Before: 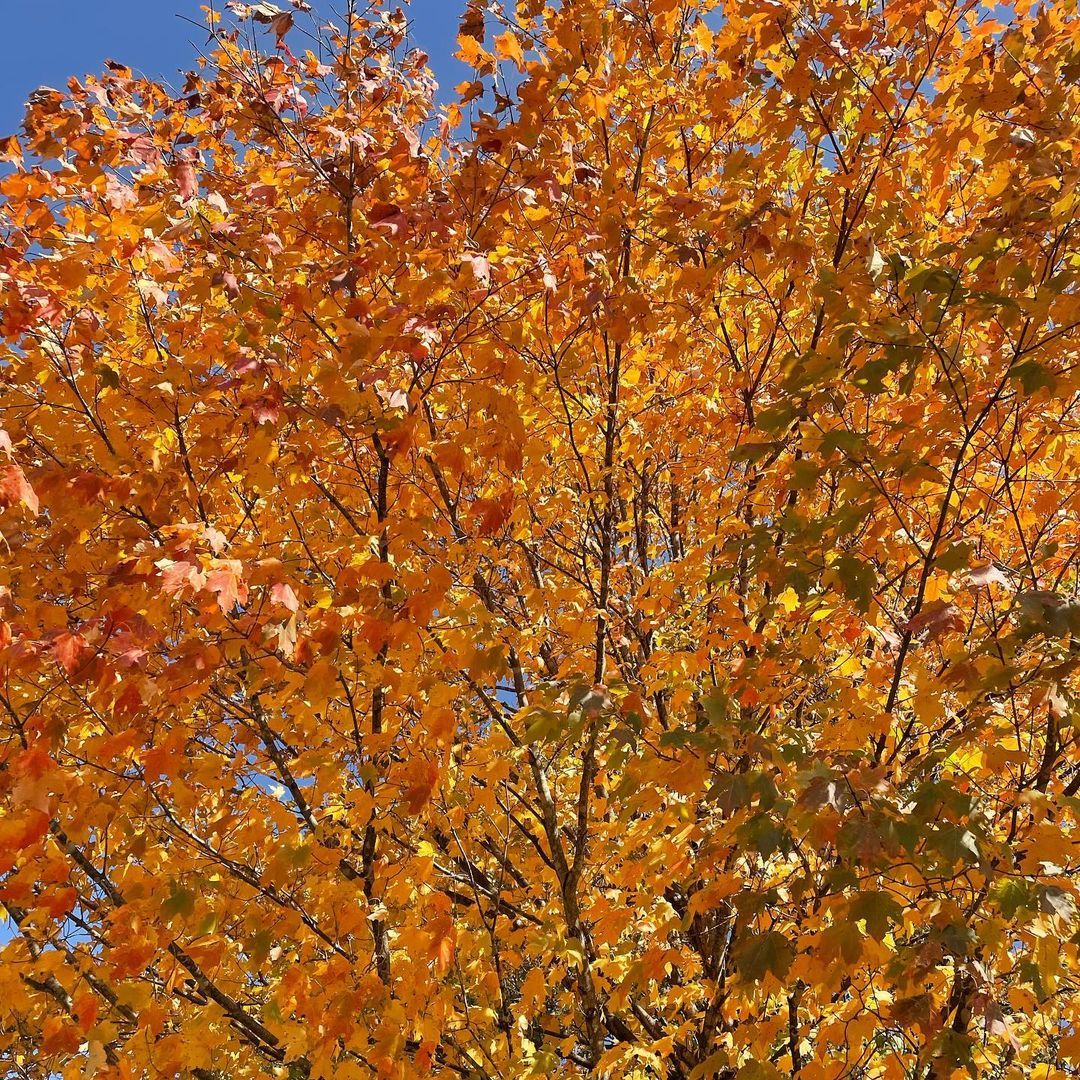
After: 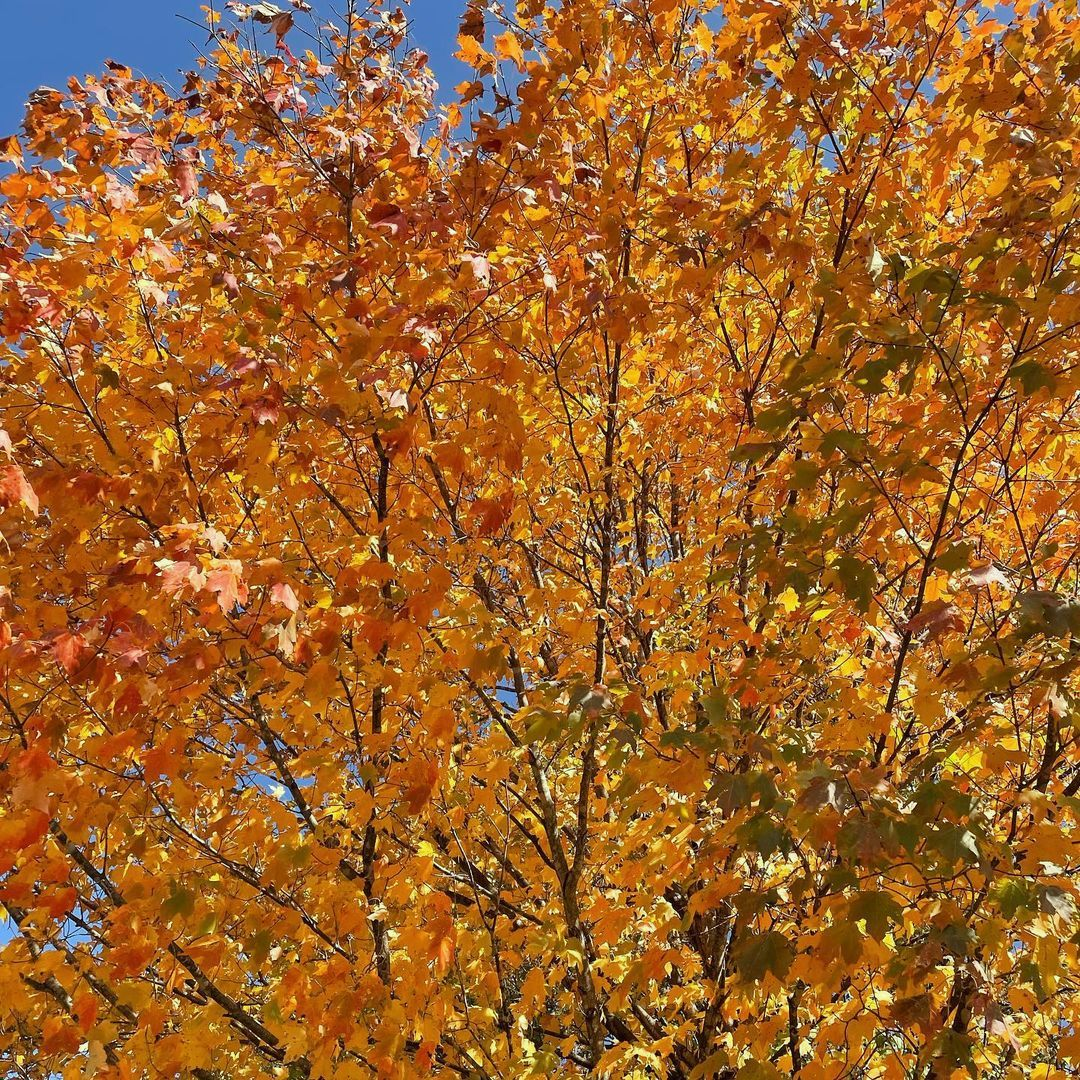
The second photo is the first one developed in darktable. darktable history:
color calibration: illuminant Planckian (black body), x 0.352, y 0.352, temperature 4776.96 K, saturation algorithm version 1 (2020)
